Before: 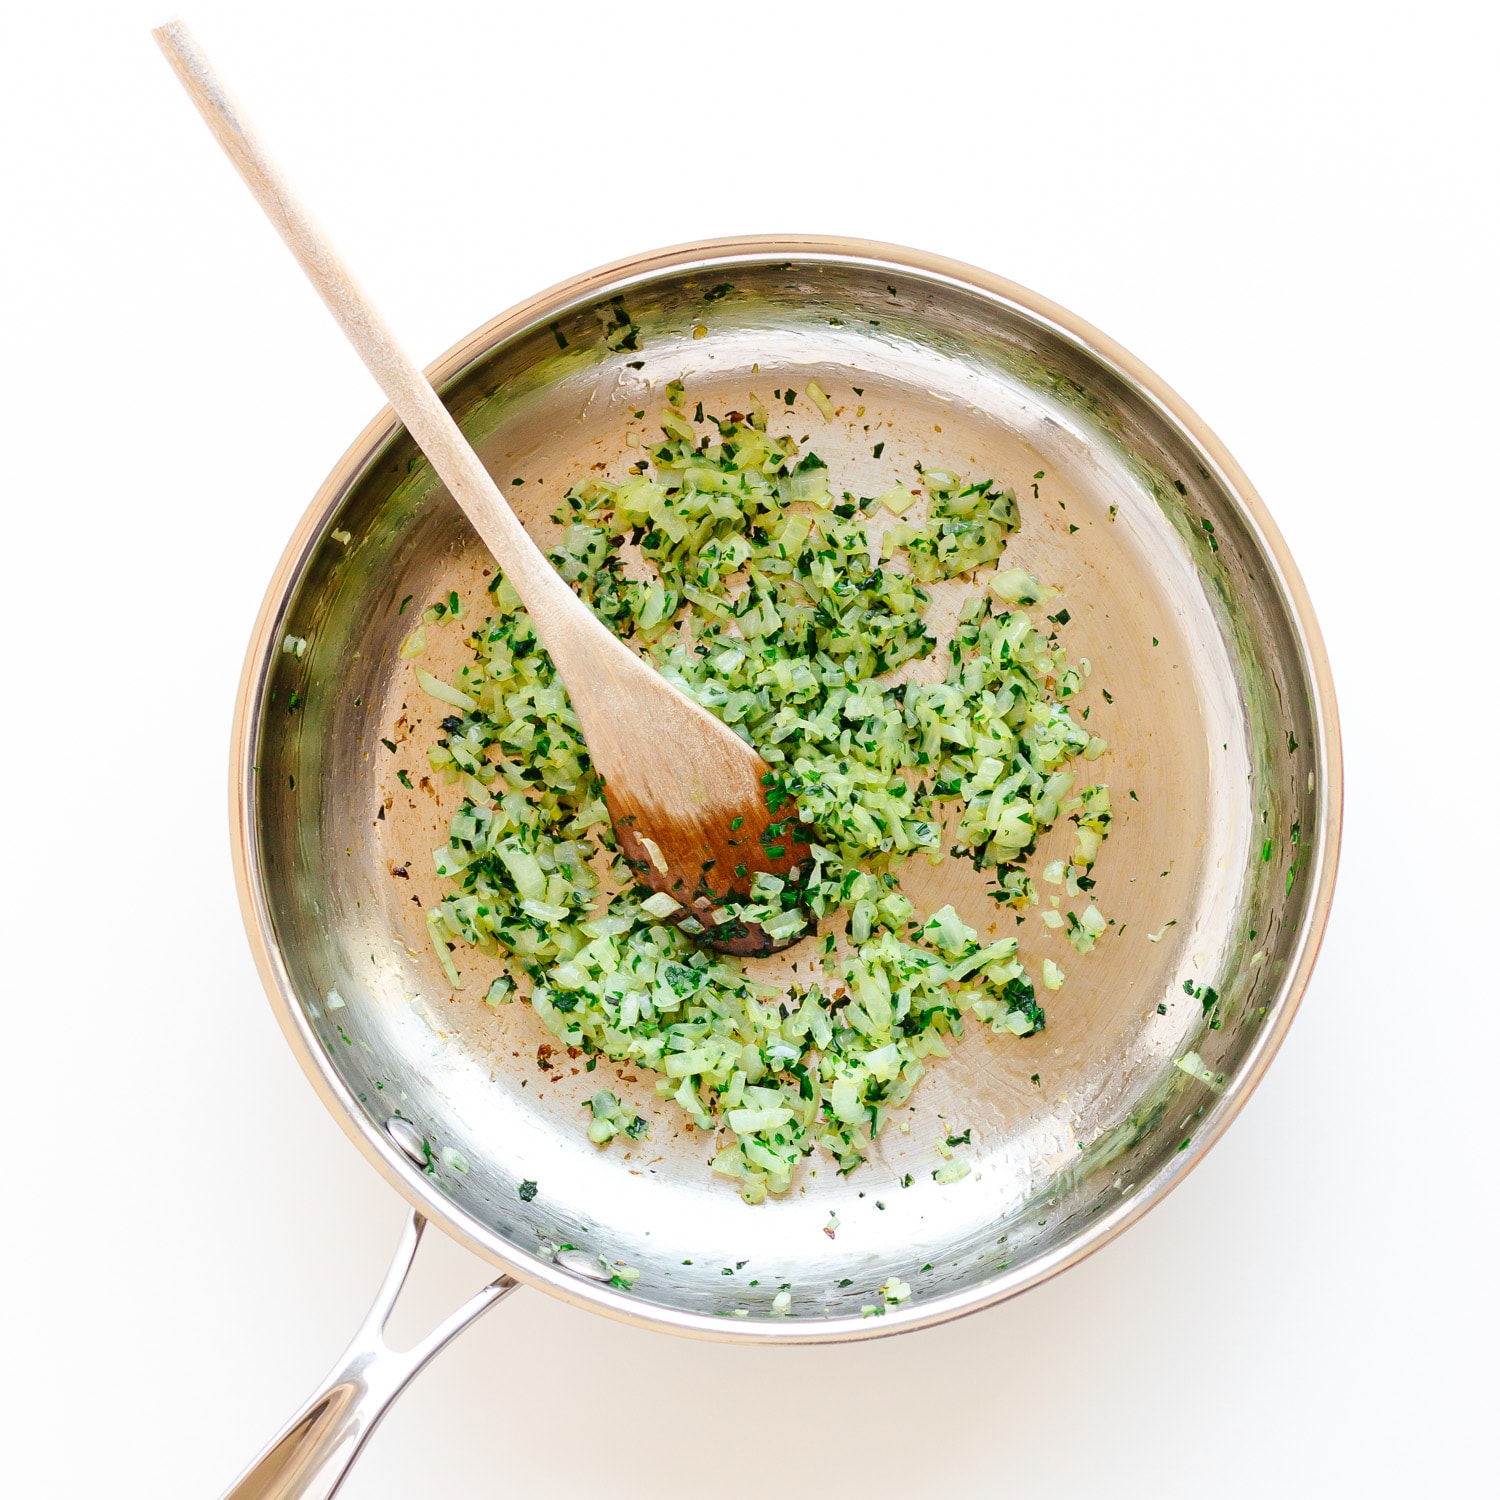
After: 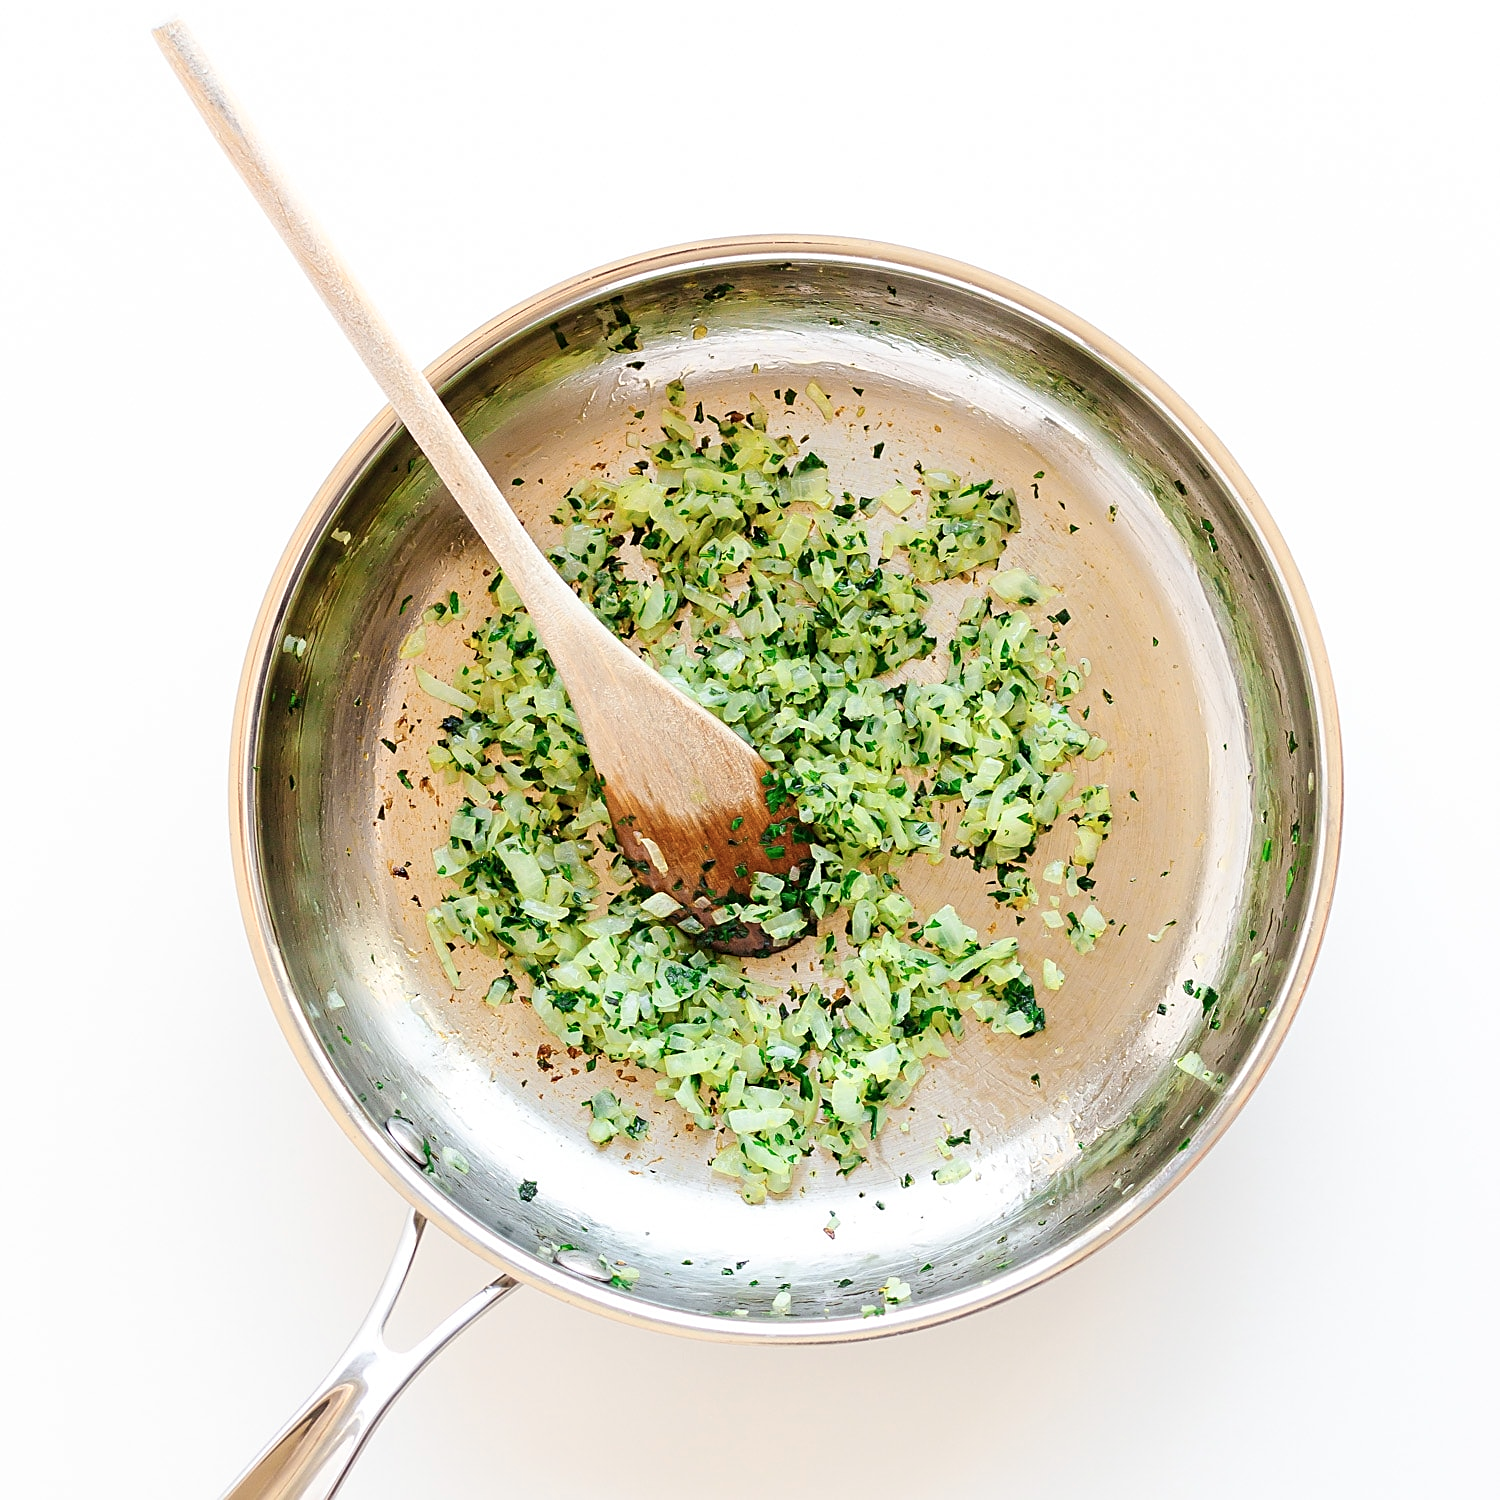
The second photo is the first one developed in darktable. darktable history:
color zones: curves: ch0 [(0, 0.558) (0.143, 0.559) (0.286, 0.529) (0.429, 0.505) (0.571, 0.5) (0.714, 0.5) (0.857, 0.5) (1, 0.558)]; ch1 [(0, 0.469) (0.01, 0.469) (0.12, 0.446) (0.248, 0.469) (0.5, 0.5) (0.748, 0.5) (0.99, 0.469) (1, 0.469)]
sharpen: on, module defaults
